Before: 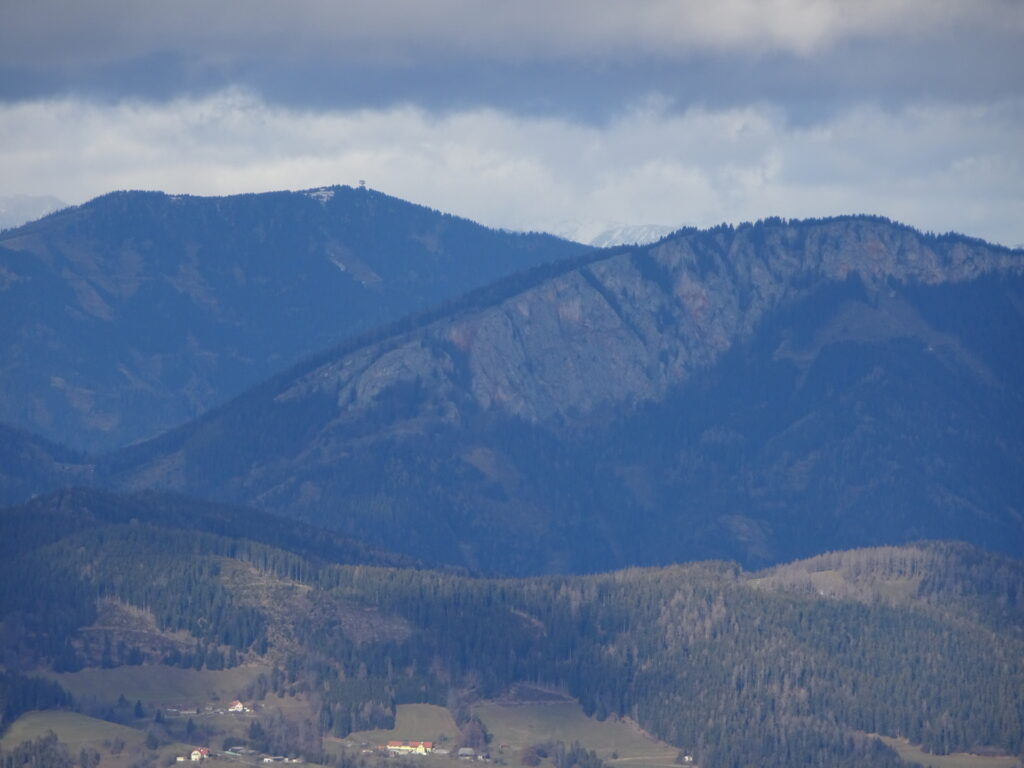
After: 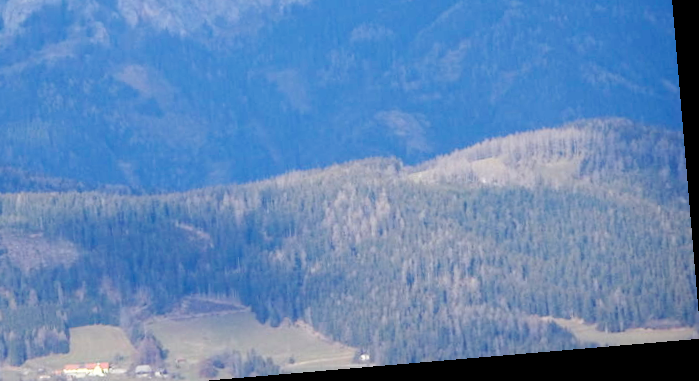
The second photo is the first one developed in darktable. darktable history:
crop and rotate: left 35.509%, top 50.238%, bottom 4.934%
base curve: curves: ch0 [(0, 0) (0.005, 0.002) (0.15, 0.3) (0.4, 0.7) (0.75, 0.95) (1, 1)], preserve colors none
exposure: black level correction 0.005, exposure 0.286 EV, compensate highlight preservation false
rotate and perspective: rotation -4.86°, automatic cropping off
